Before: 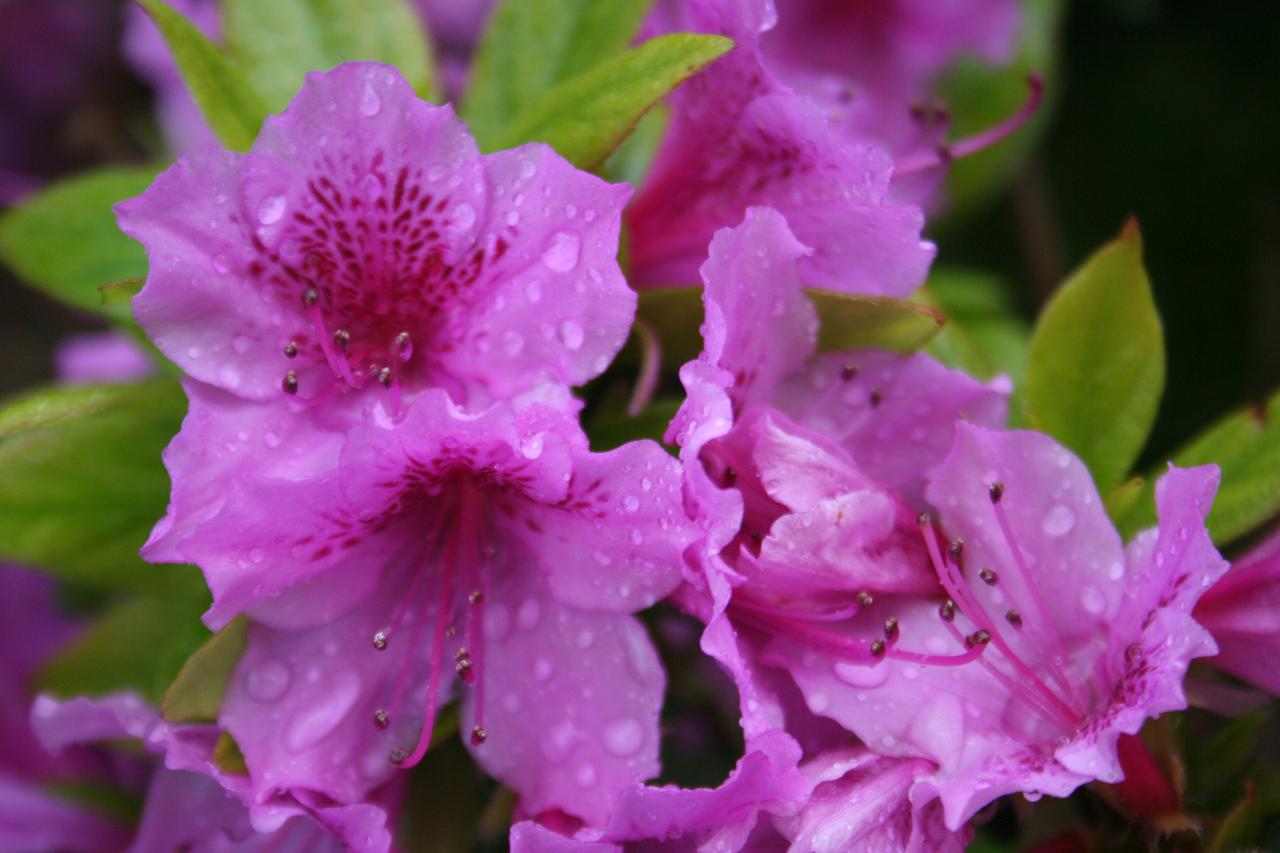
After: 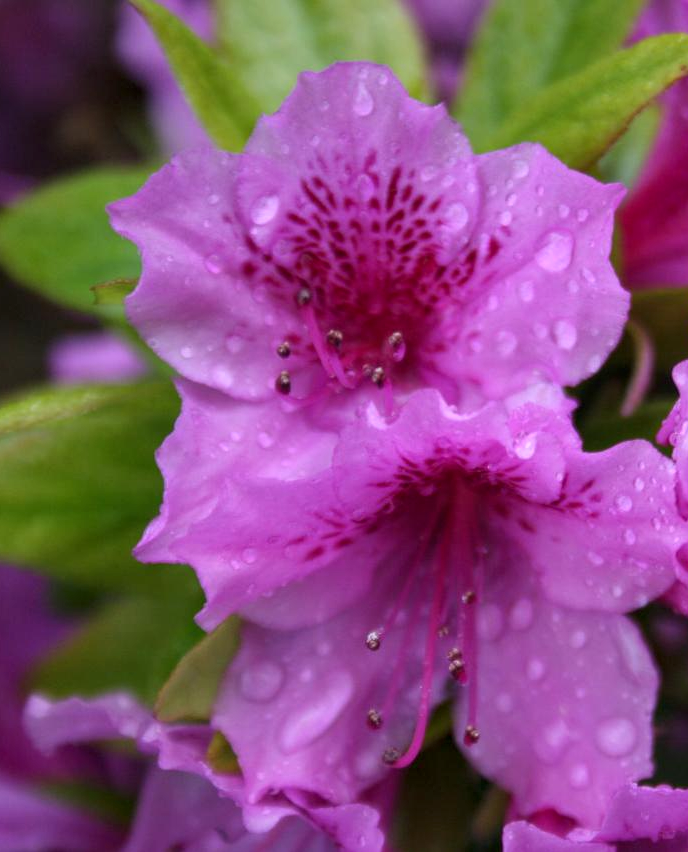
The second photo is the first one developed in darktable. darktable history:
crop: left 0.587%, right 45.588%, bottom 0.086%
local contrast: on, module defaults
